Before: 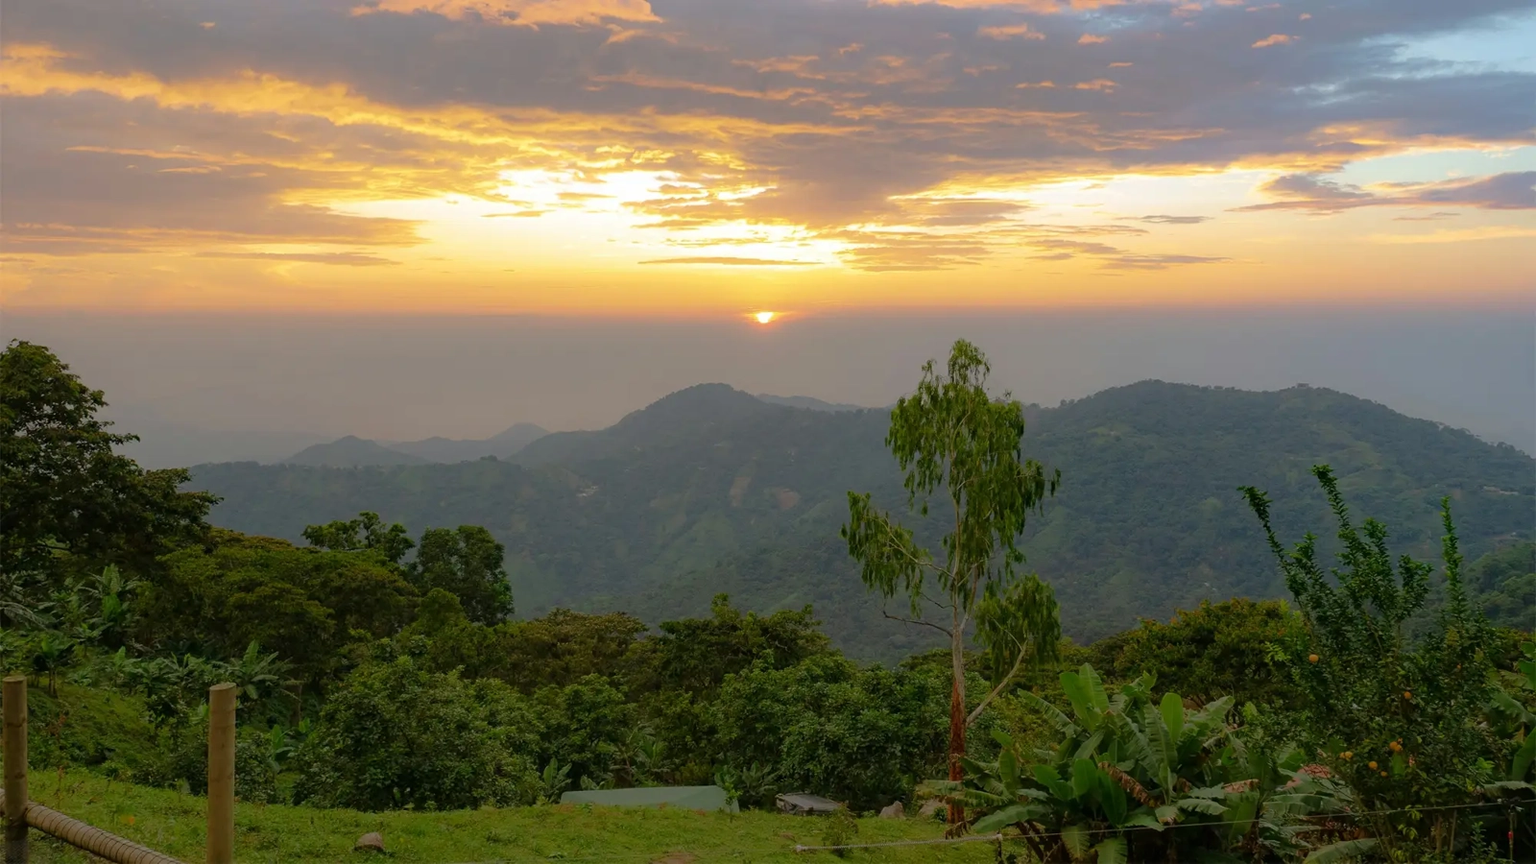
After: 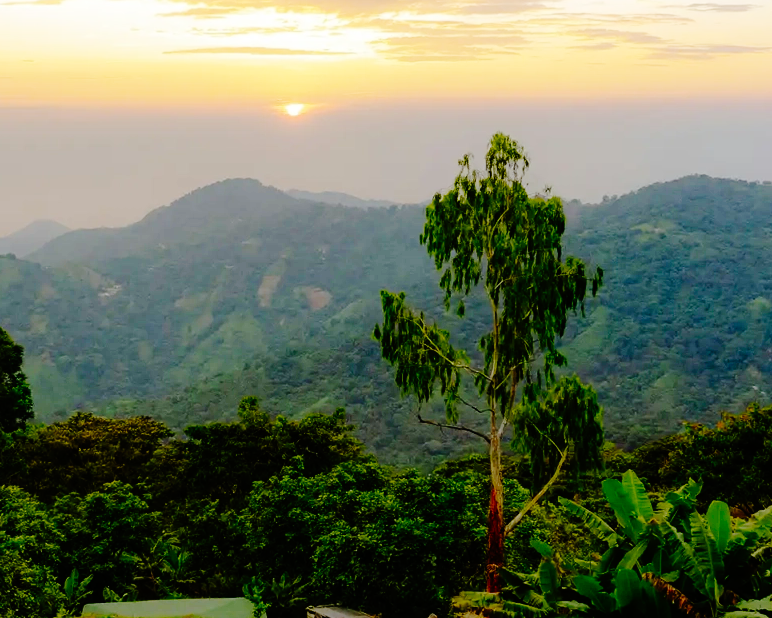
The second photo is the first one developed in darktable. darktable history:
crop: left 31.379%, top 24.658%, right 20.326%, bottom 6.628%
base curve: curves: ch0 [(0, 0) (0.036, 0.01) (0.123, 0.254) (0.258, 0.504) (0.507, 0.748) (1, 1)], preserve colors none
